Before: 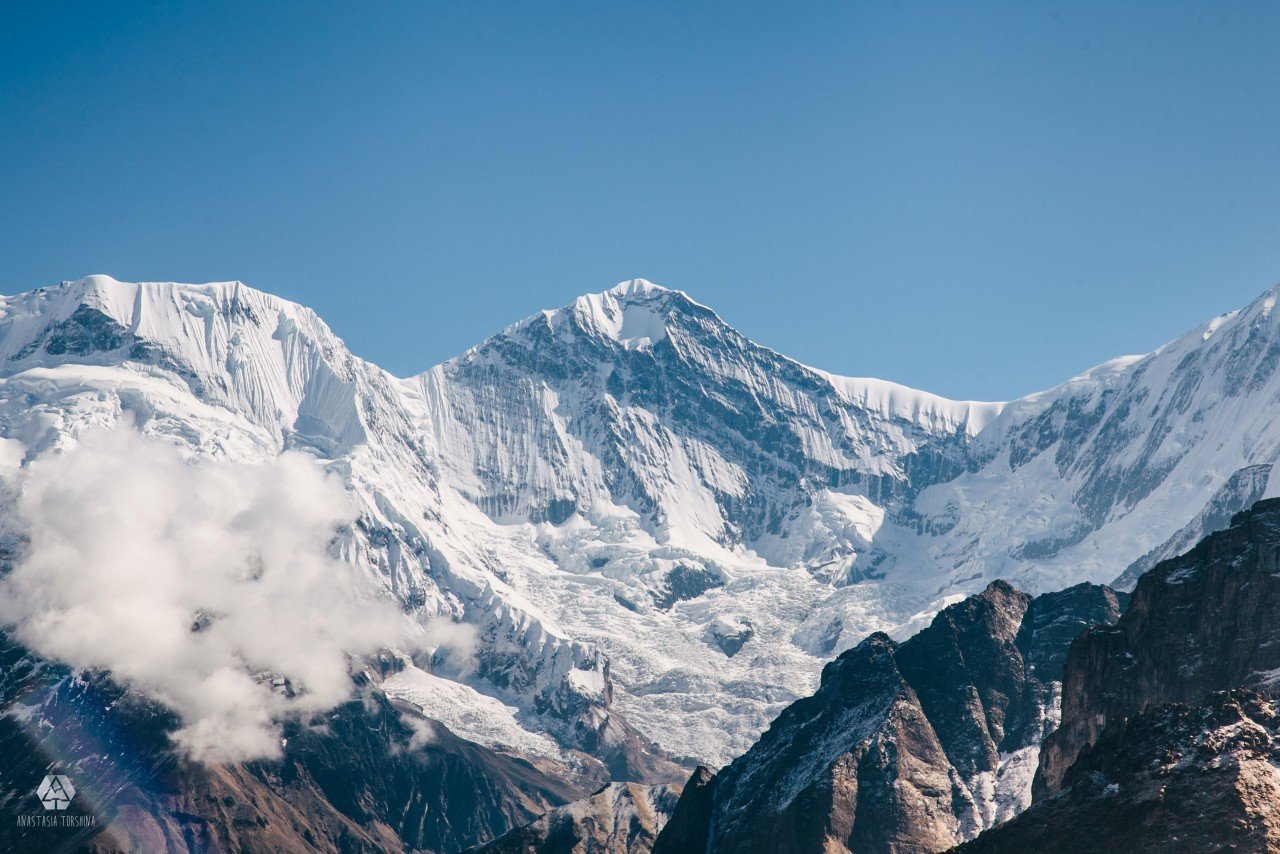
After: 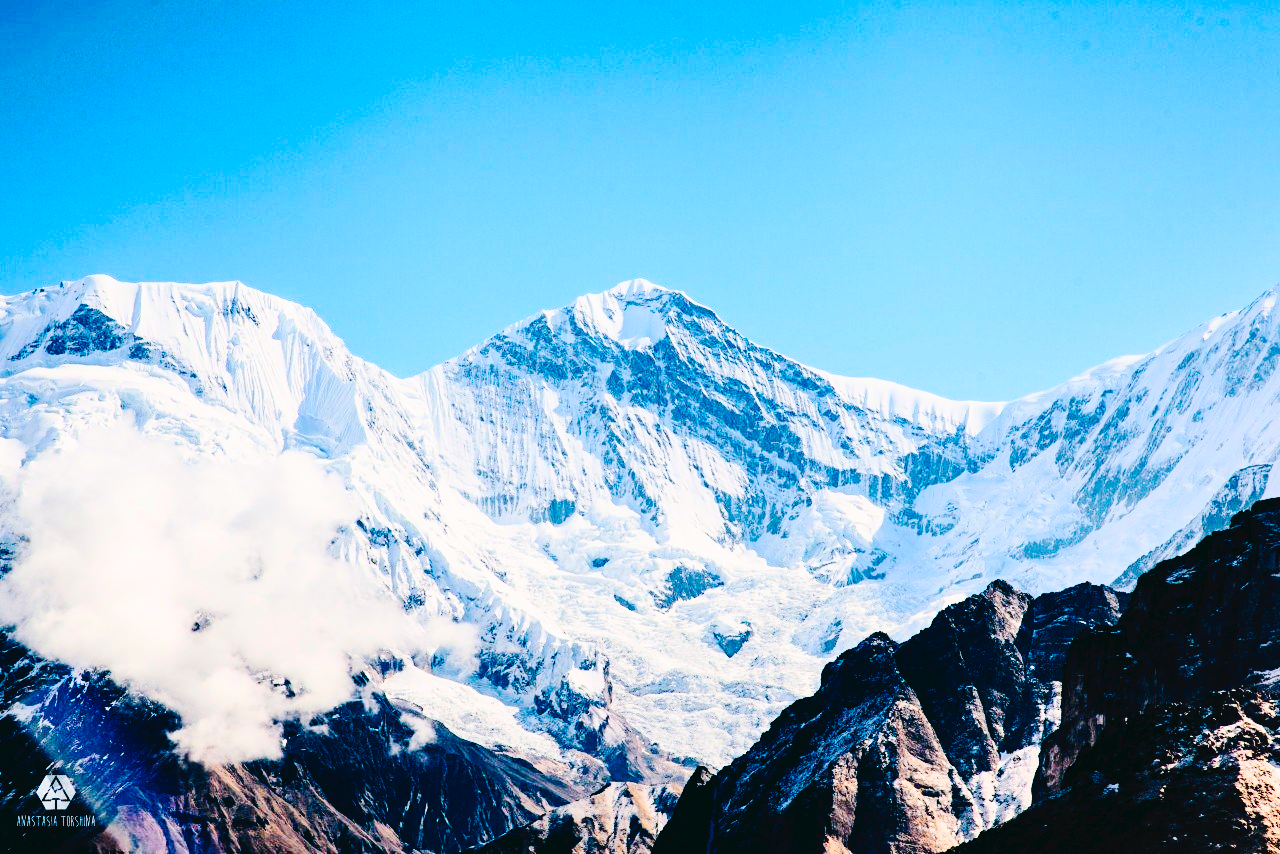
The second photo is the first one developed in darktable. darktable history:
haze removal: compatibility mode true, adaptive false
exposure: exposure 0.515 EV, compensate highlight preservation false
filmic rgb: black relative exposure -5 EV, white relative exposure 3.5 EV, hardness 3.19, contrast 1.3, highlights saturation mix -50%
contrast brightness saturation: contrast 0.26, brightness 0.02, saturation 0.87
tone curve: curves: ch0 [(0, 0) (0.003, 0.036) (0.011, 0.039) (0.025, 0.039) (0.044, 0.043) (0.069, 0.05) (0.1, 0.072) (0.136, 0.102) (0.177, 0.144) (0.224, 0.204) (0.277, 0.288) (0.335, 0.384) (0.399, 0.477) (0.468, 0.575) (0.543, 0.652) (0.623, 0.724) (0.709, 0.785) (0.801, 0.851) (0.898, 0.915) (1, 1)], preserve colors none
